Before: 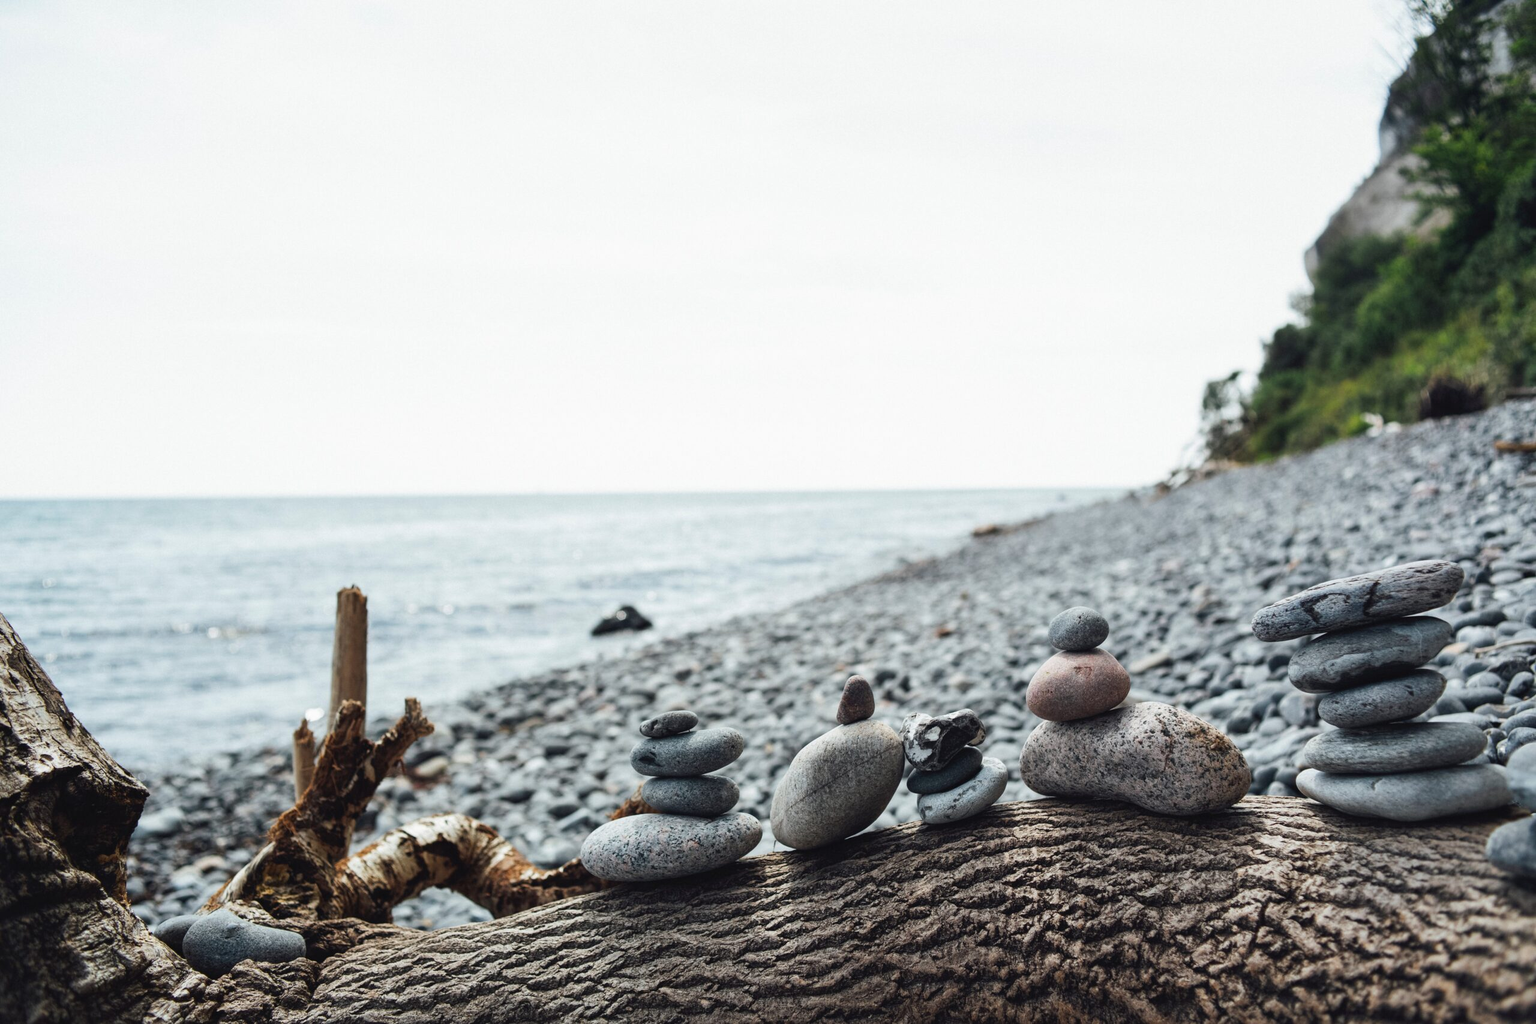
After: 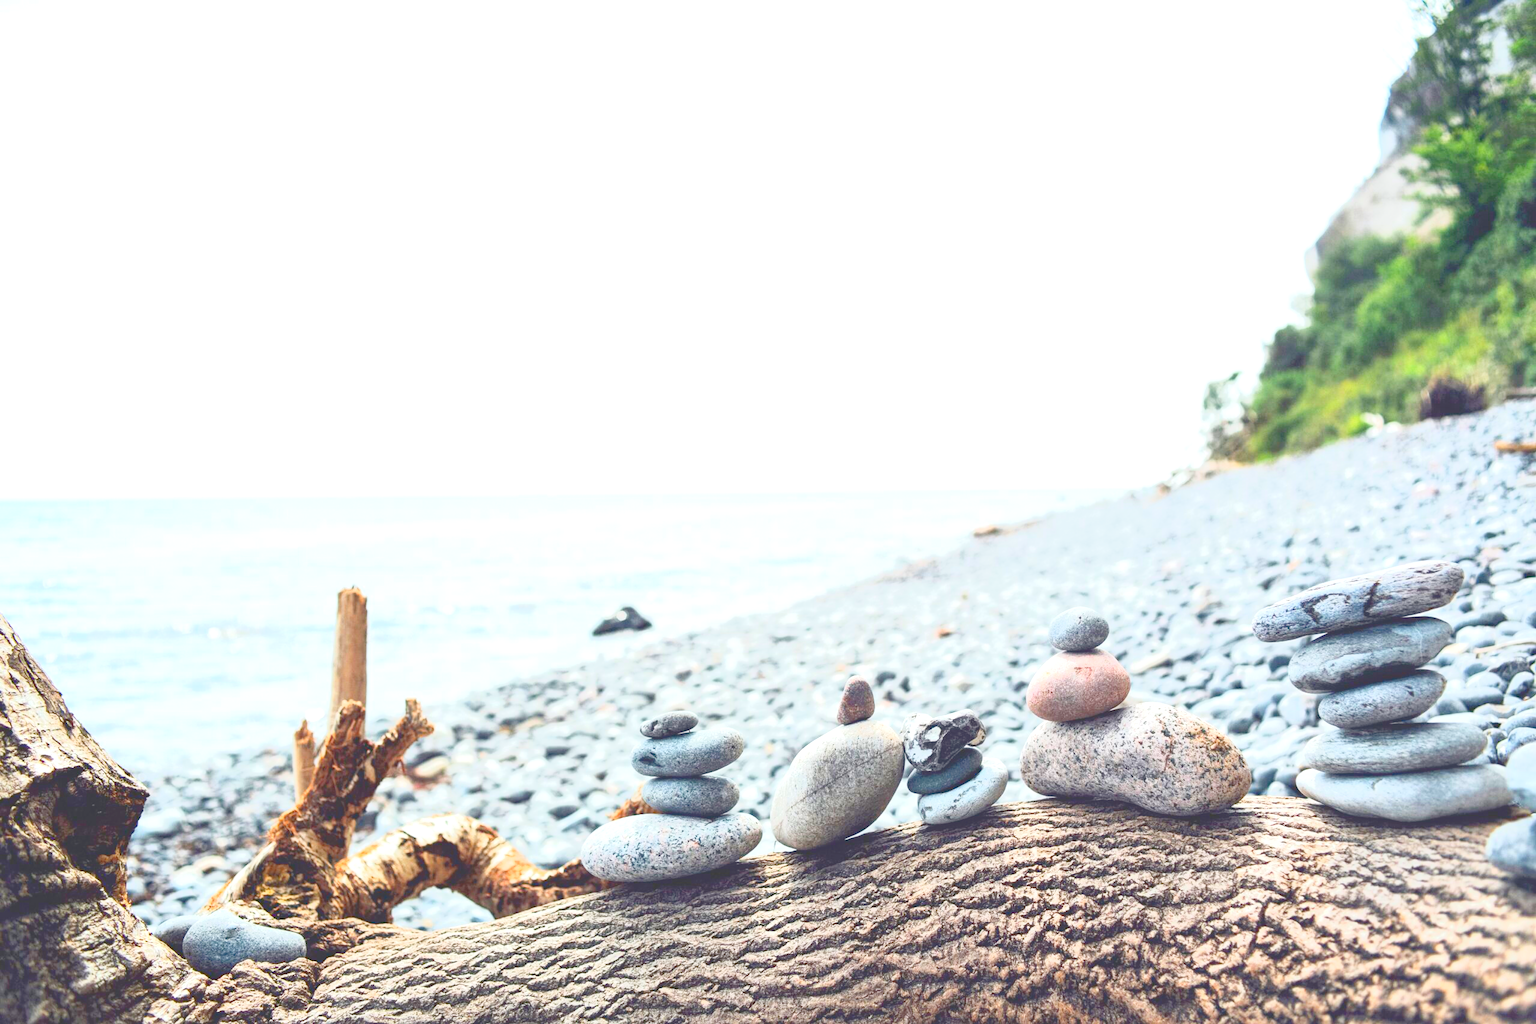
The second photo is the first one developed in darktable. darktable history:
exposure: black level correction 0, exposure 0.7 EV, compensate exposure bias true, compensate highlight preservation false
tone curve: curves: ch0 [(0, 0) (0.003, 0.195) (0.011, 0.161) (0.025, 0.21) (0.044, 0.24) (0.069, 0.254) (0.1, 0.283) (0.136, 0.347) (0.177, 0.412) (0.224, 0.455) (0.277, 0.531) (0.335, 0.606) (0.399, 0.679) (0.468, 0.748) (0.543, 0.814) (0.623, 0.876) (0.709, 0.927) (0.801, 0.949) (0.898, 0.962) (1, 1)], color space Lab, linked channels, preserve colors none
